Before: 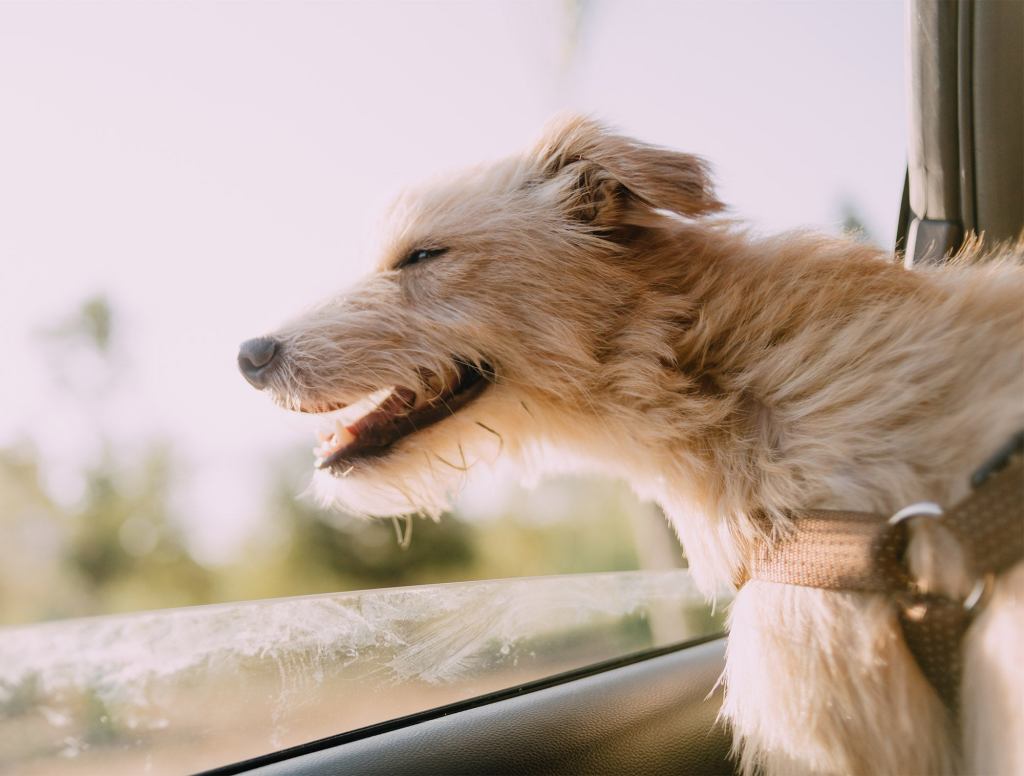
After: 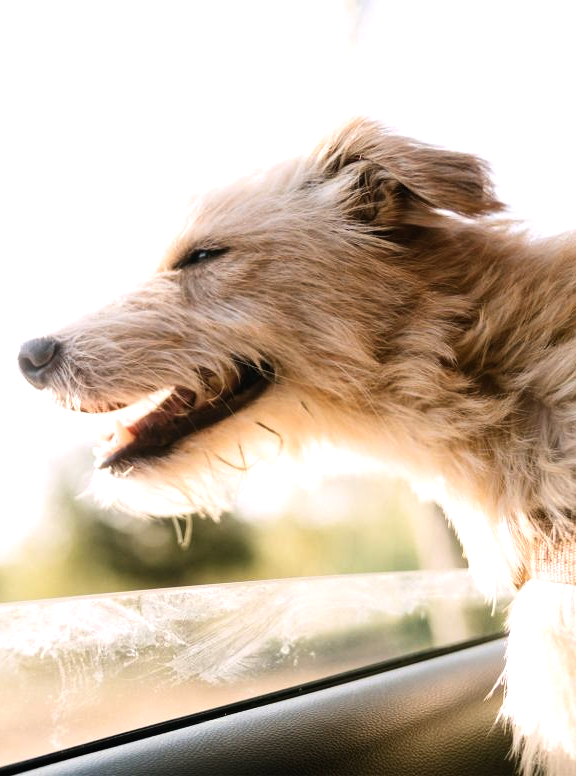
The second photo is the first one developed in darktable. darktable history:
crop: left 21.496%, right 22.254%
tone equalizer: -8 EV -0.75 EV, -7 EV -0.7 EV, -6 EV -0.6 EV, -5 EV -0.4 EV, -3 EV 0.4 EV, -2 EV 0.6 EV, -1 EV 0.7 EV, +0 EV 0.75 EV, edges refinement/feathering 500, mask exposure compensation -1.57 EV, preserve details no
